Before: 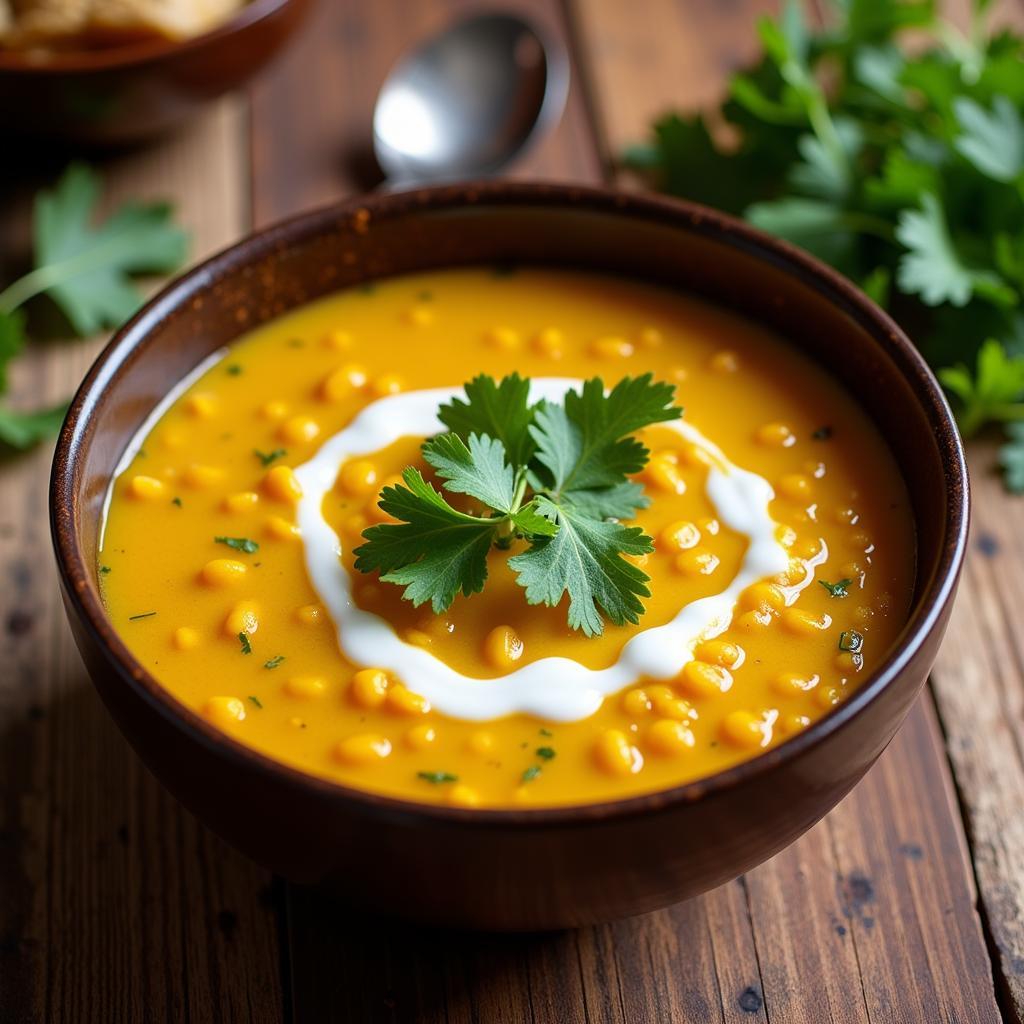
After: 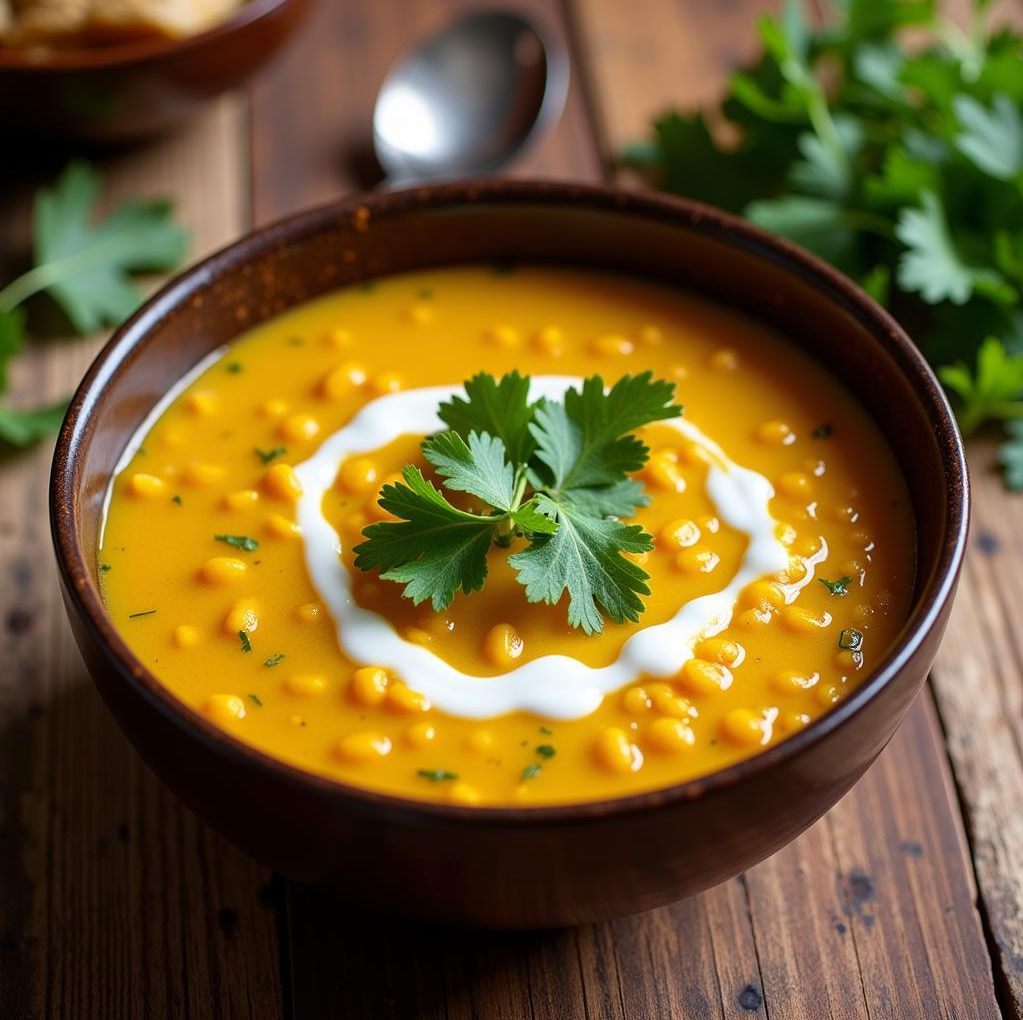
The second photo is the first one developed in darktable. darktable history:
crop: top 0.243%, bottom 0.133%
tone equalizer: -7 EV 0.138 EV
